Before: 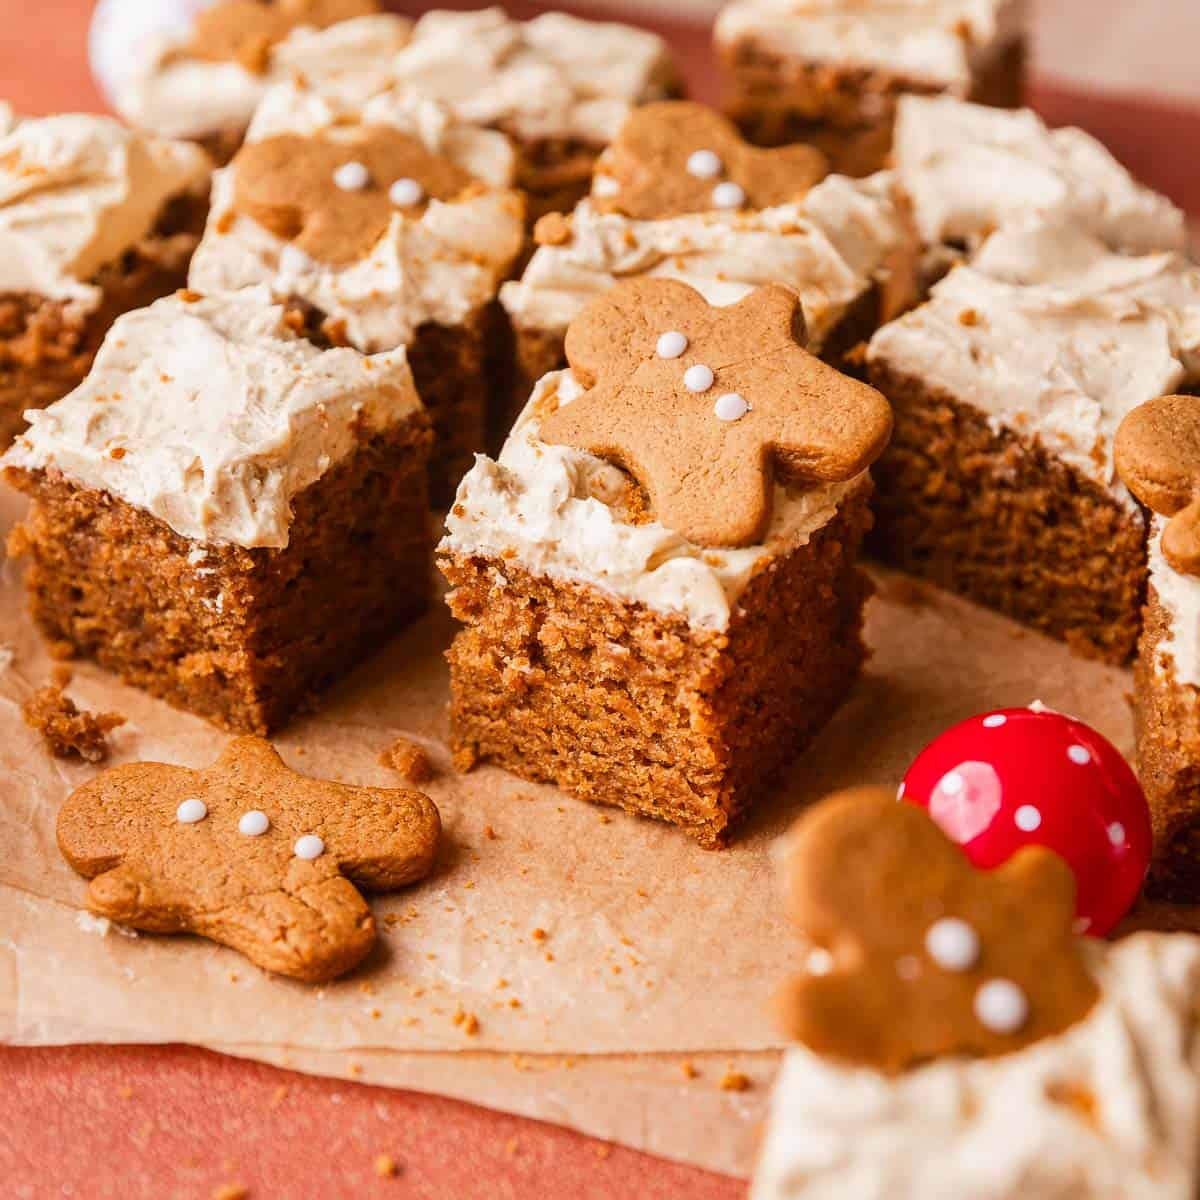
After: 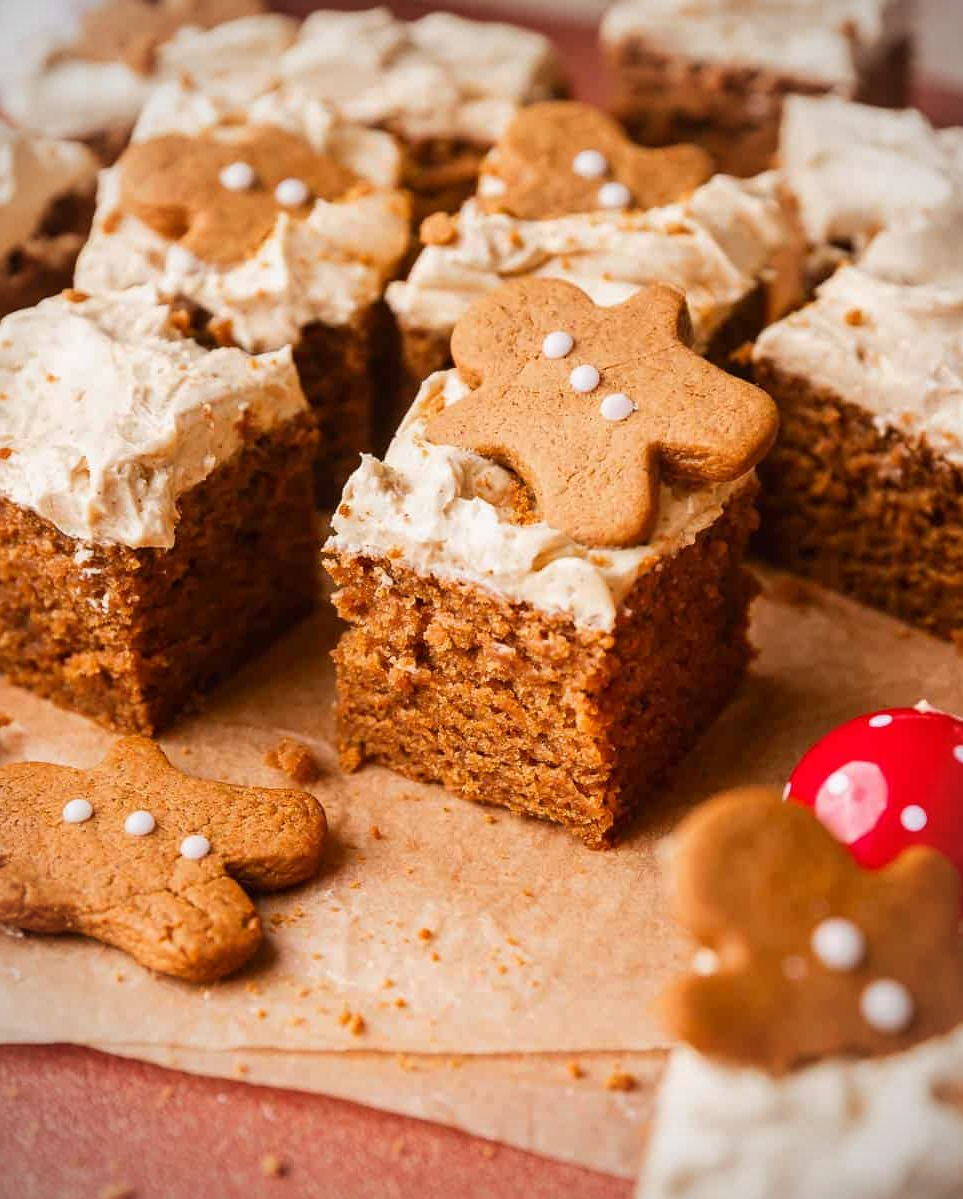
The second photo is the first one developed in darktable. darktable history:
vignetting: fall-off radius 61.12%
crop and rotate: left 9.502%, right 10.185%
